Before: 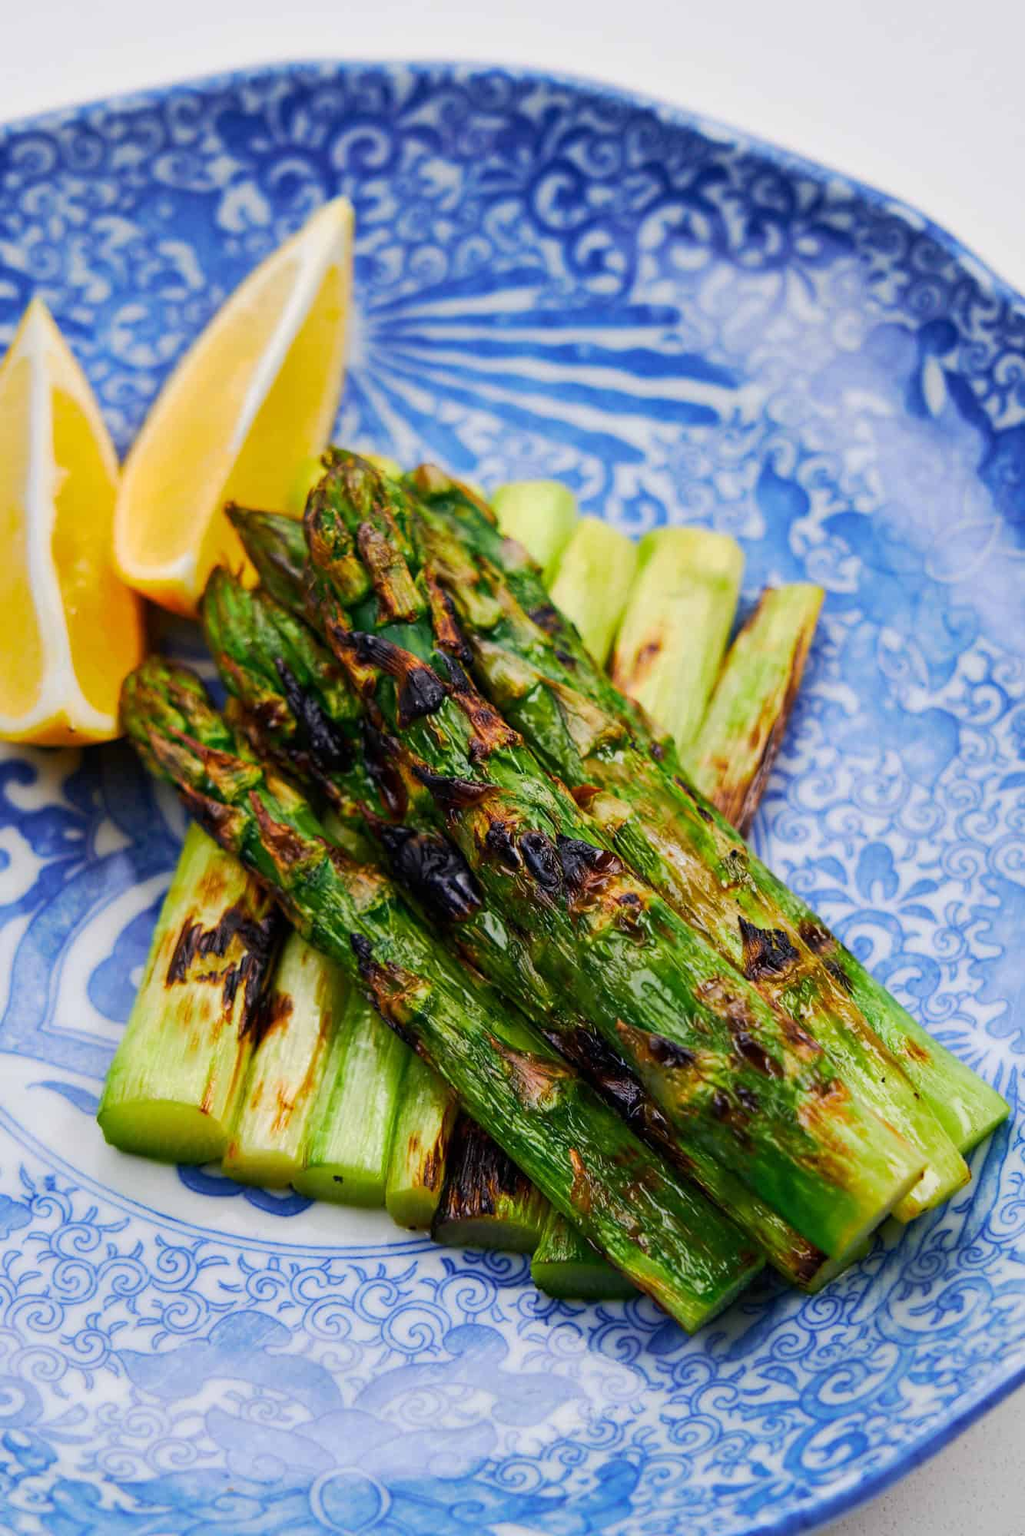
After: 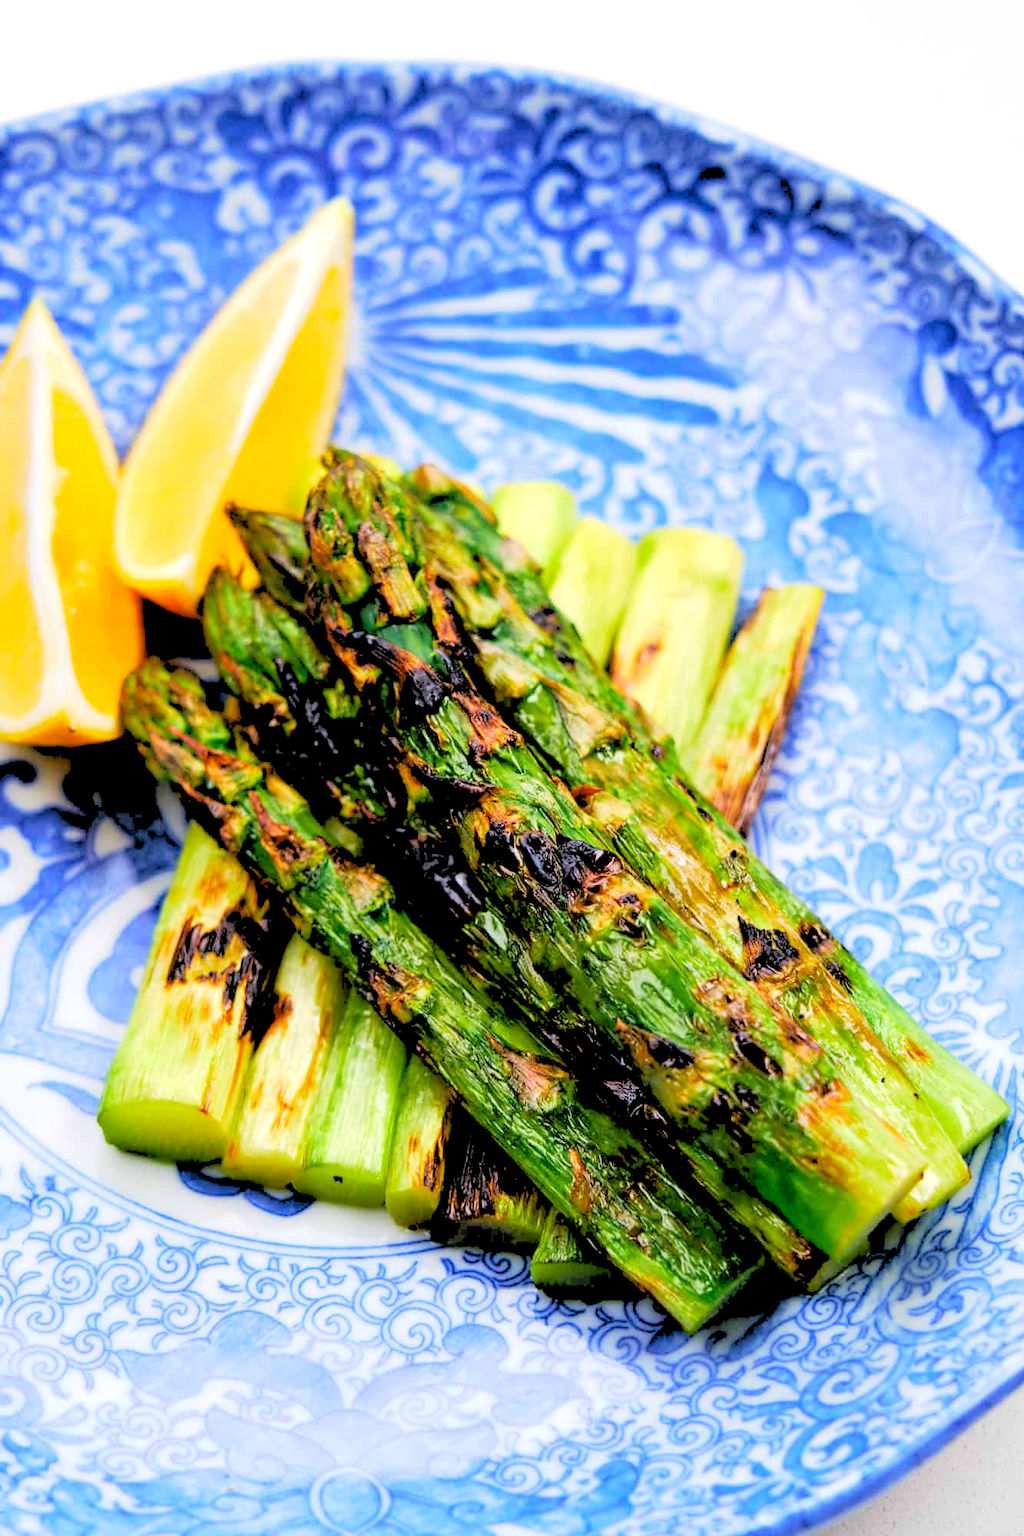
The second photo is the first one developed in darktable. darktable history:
exposure: black level correction 0.005, exposure 0.417 EV, compensate highlight preservation false
rgb levels: levels [[0.027, 0.429, 0.996], [0, 0.5, 1], [0, 0.5, 1]]
